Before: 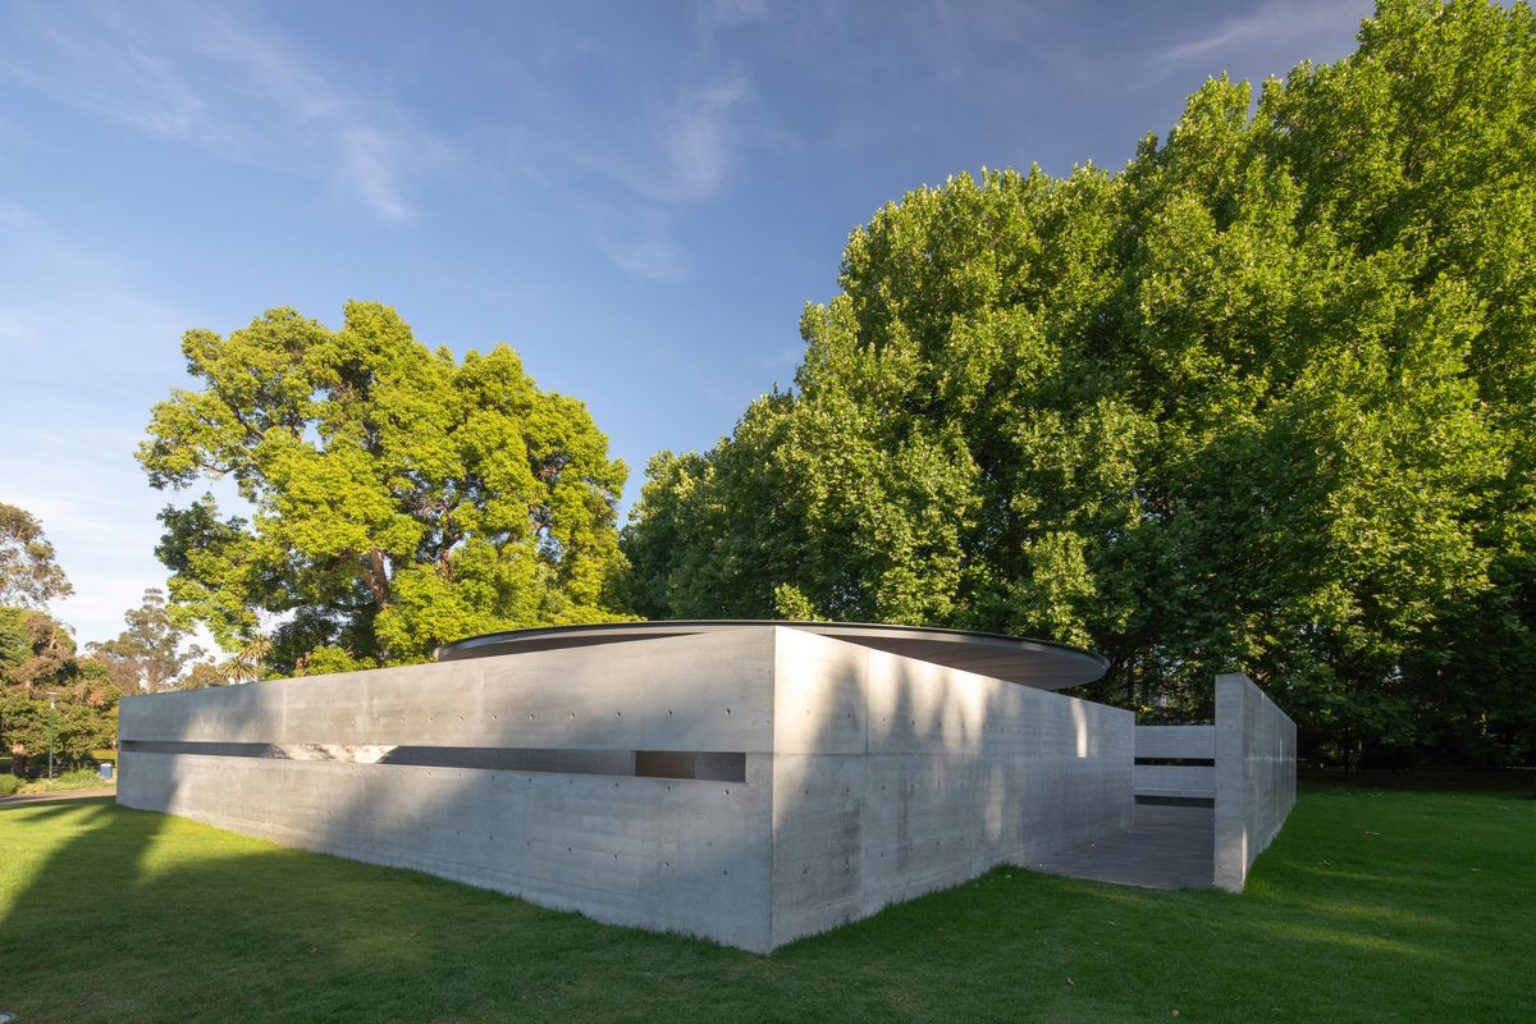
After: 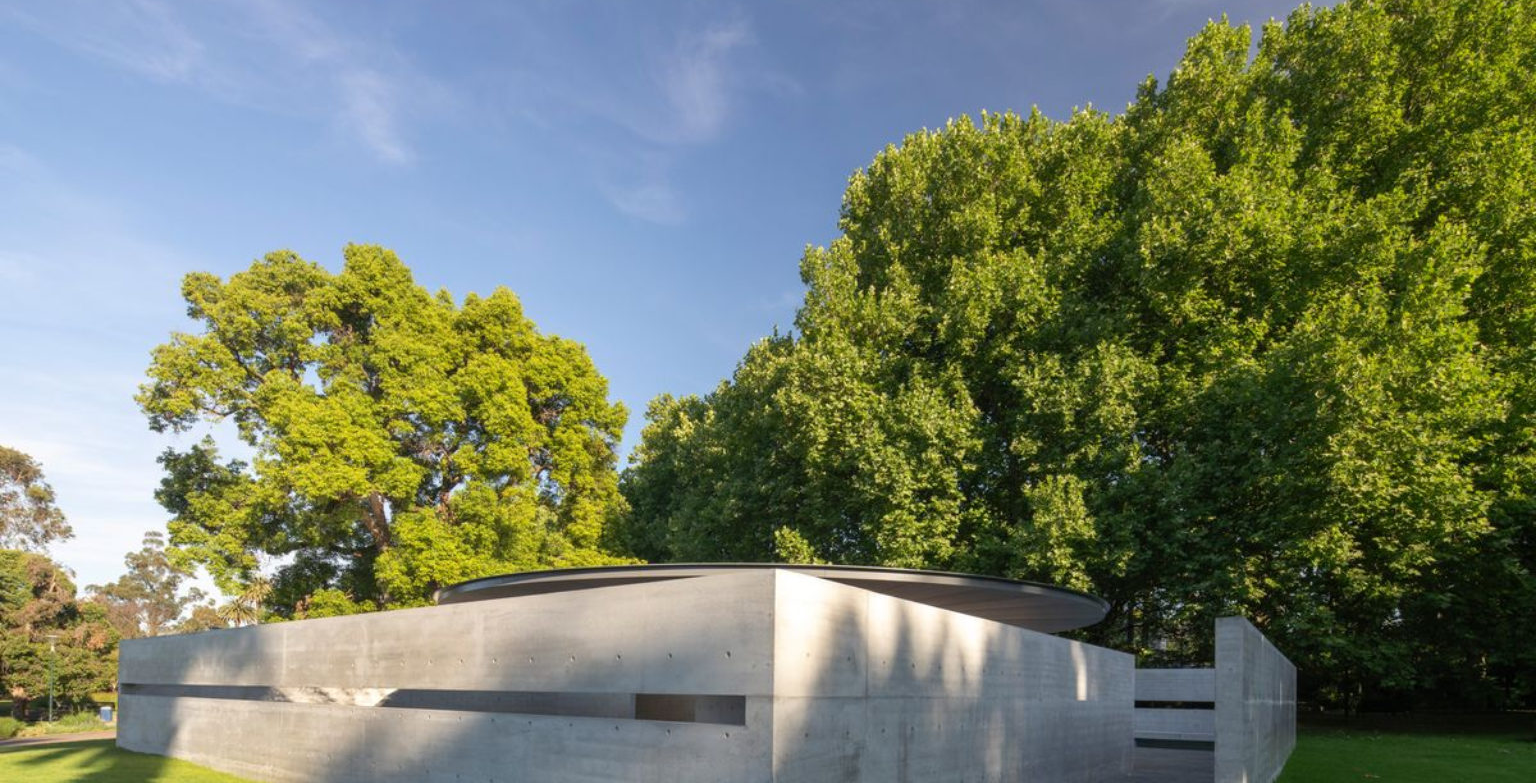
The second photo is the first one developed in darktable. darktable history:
crop: top 5.628%, bottom 17.877%
